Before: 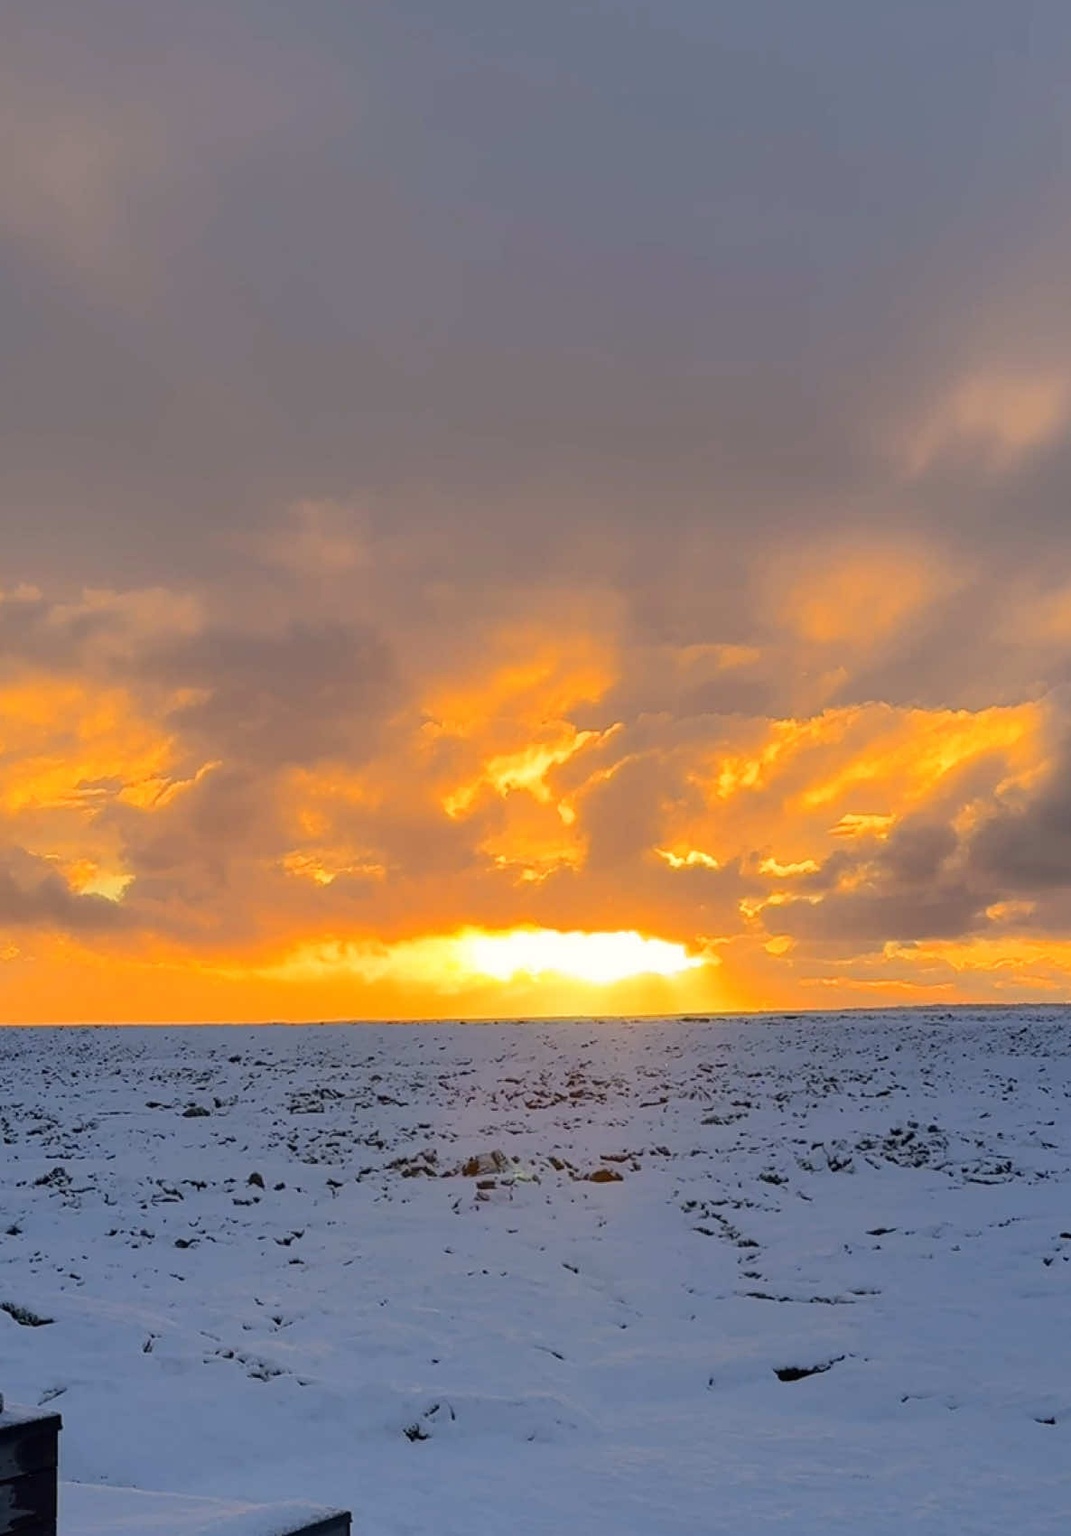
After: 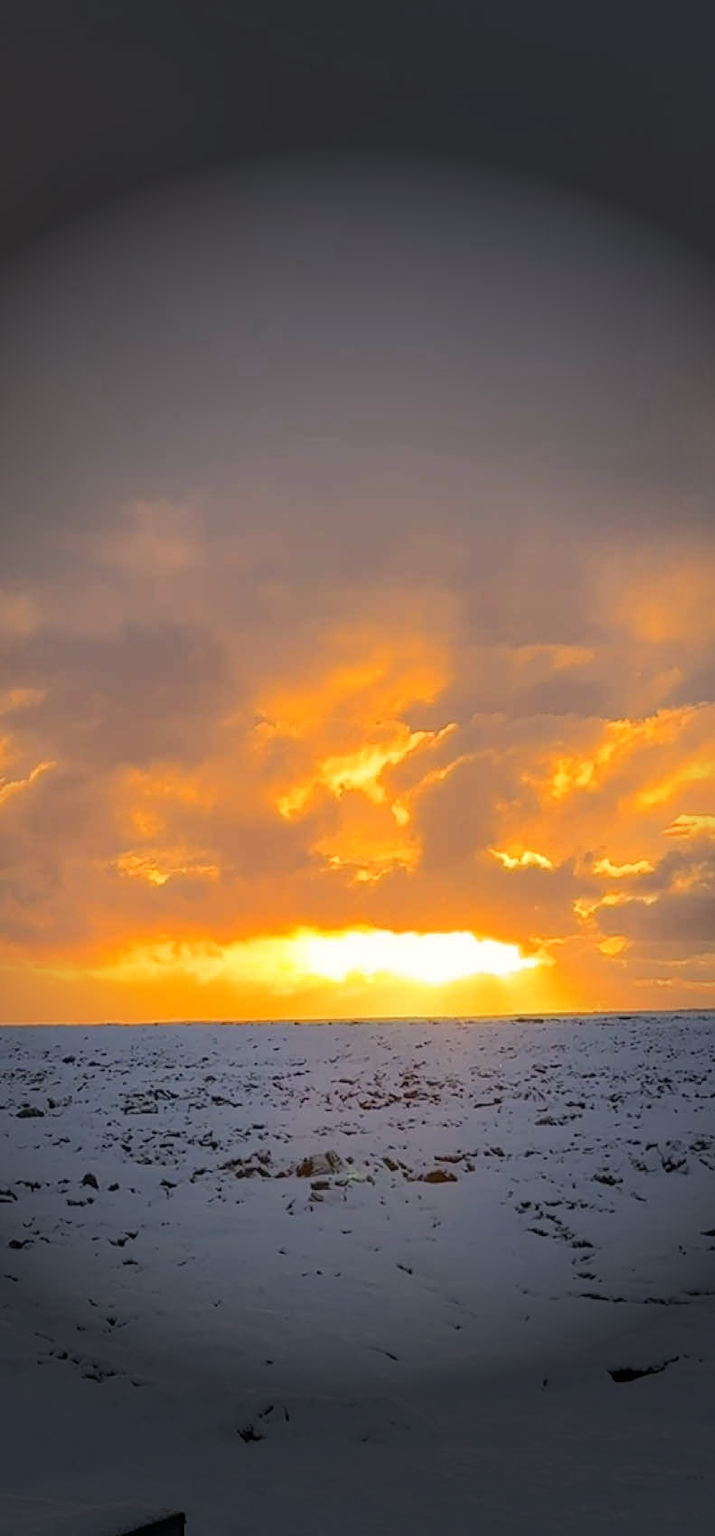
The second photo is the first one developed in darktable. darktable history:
vignetting: fall-off start 40.73%, fall-off radius 40.54%, brightness -0.863
crop and rotate: left 15.517%, right 17.694%
